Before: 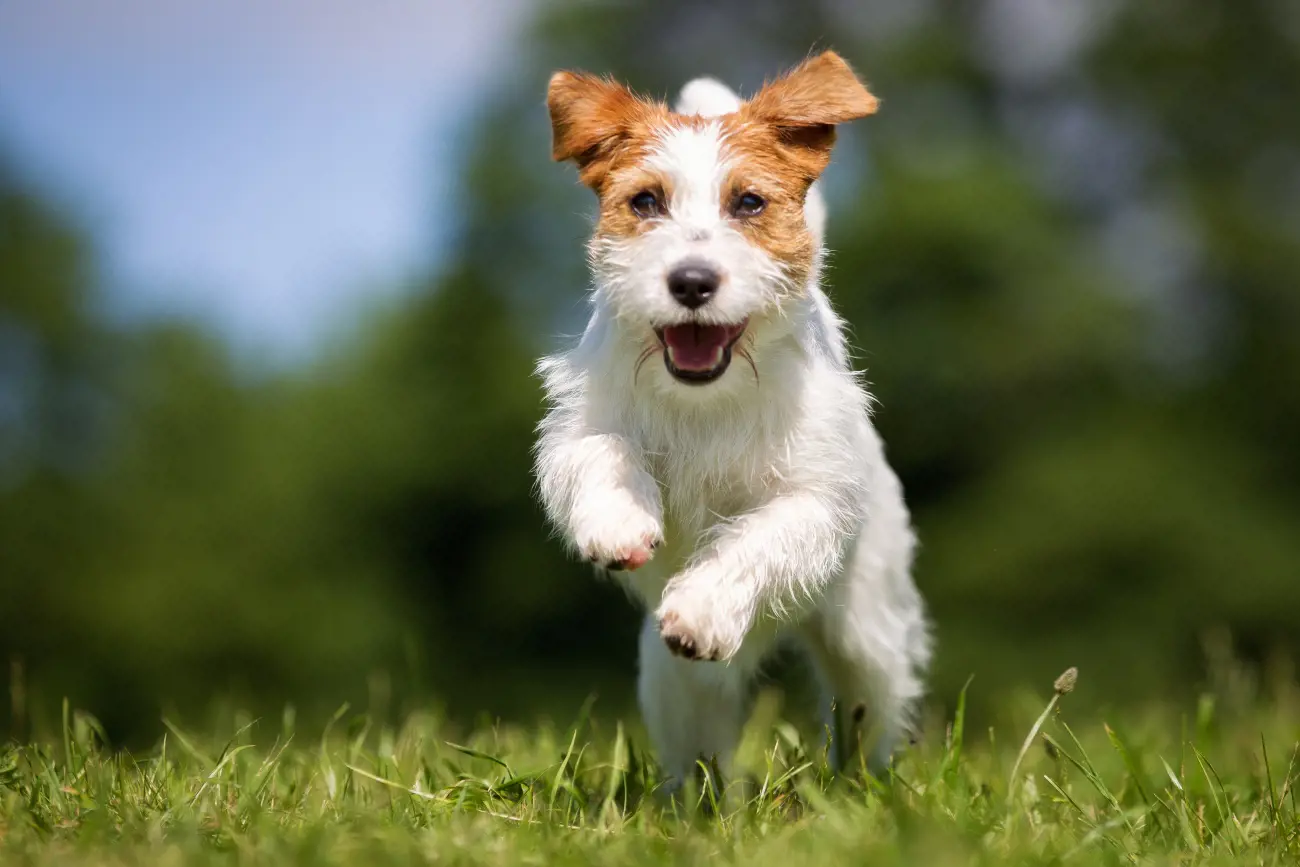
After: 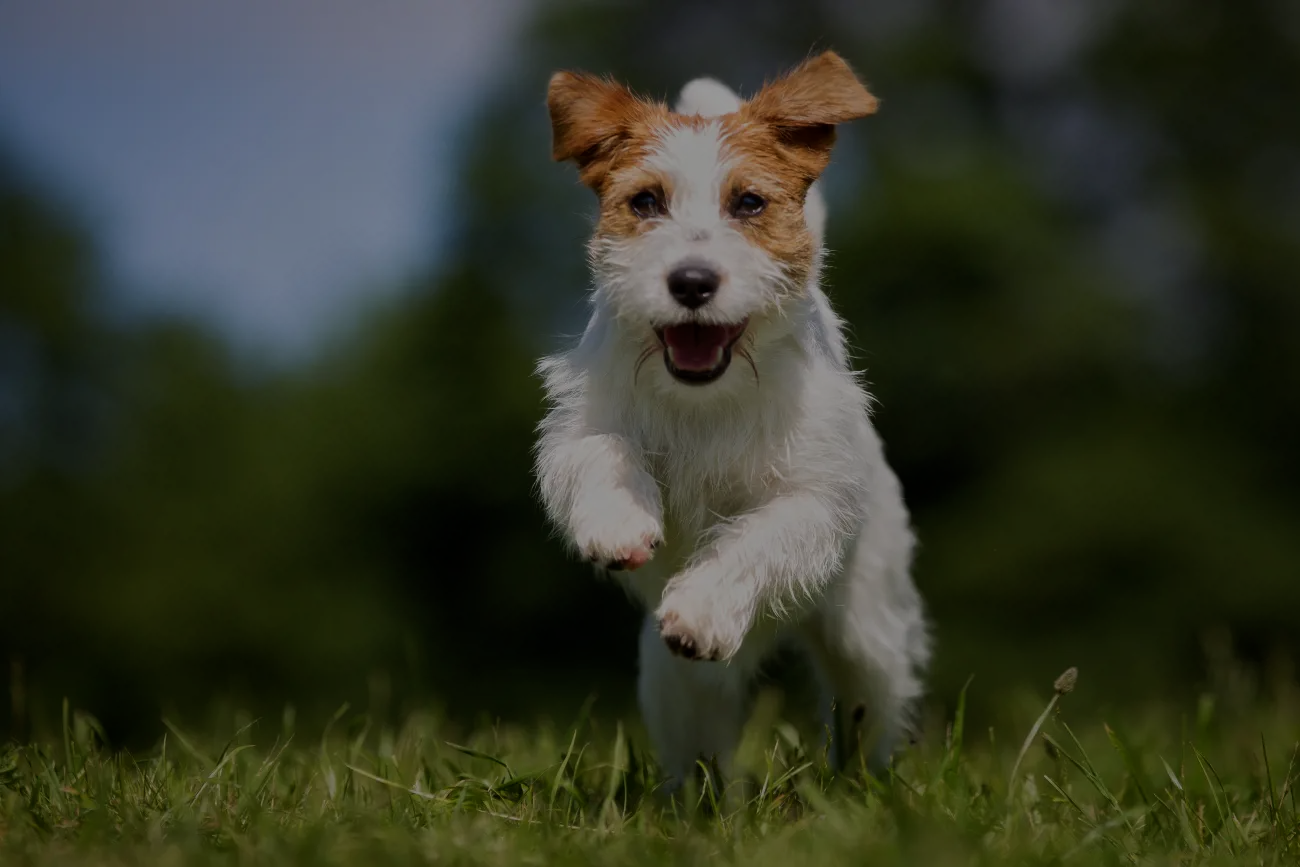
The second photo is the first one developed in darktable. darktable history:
tone equalizer: -8 EV -1.97 EV, -7 EV -2 EV, -6 EV -1.97 EV, -5 EV -2 EV, -4 EV -2 EV, -3 EV -1.98 EV, -2 EV -2 EV, -1 EV -1.61 EV, +0 EV -1.98 EV, mask exposure compensation -0.505 EV
local contrast: mode bilateral grid, contrast 15, coarseness 35, detail 104%, midtone range 0.2
